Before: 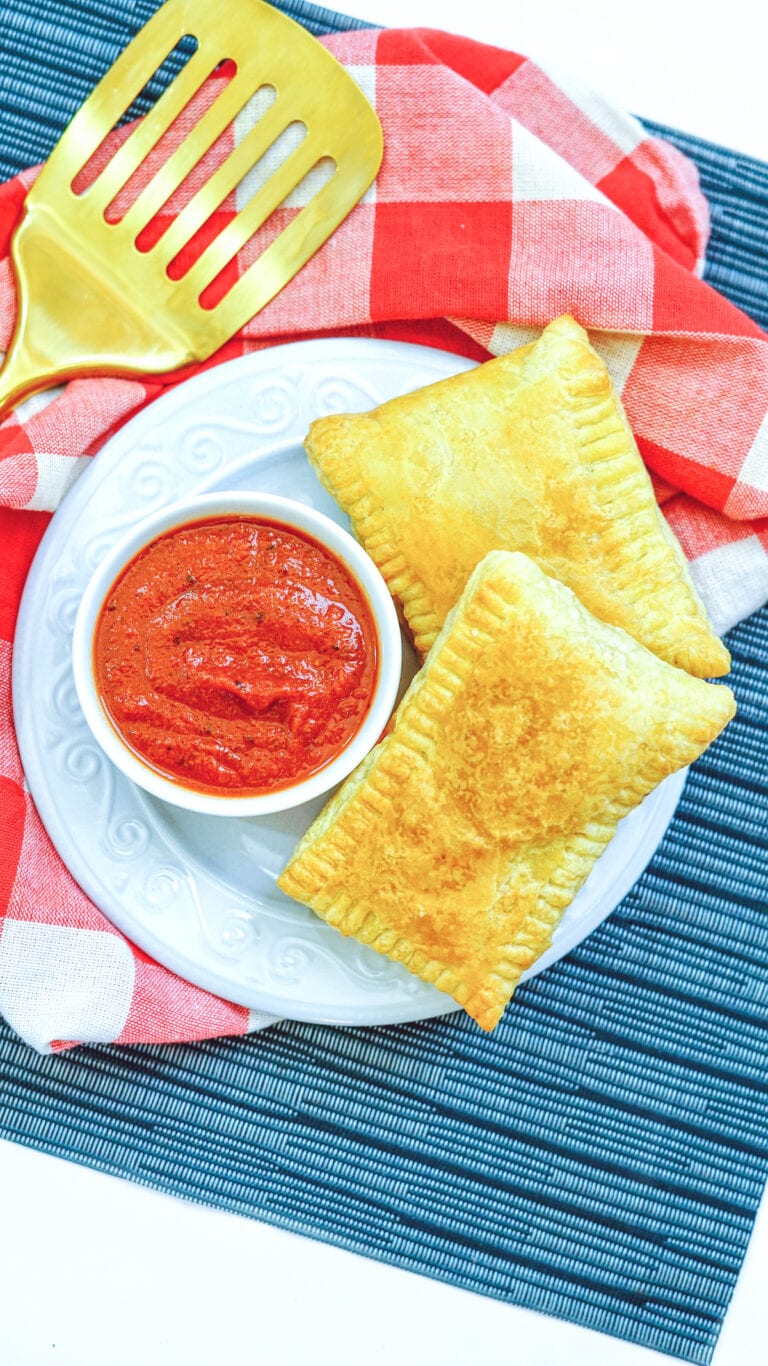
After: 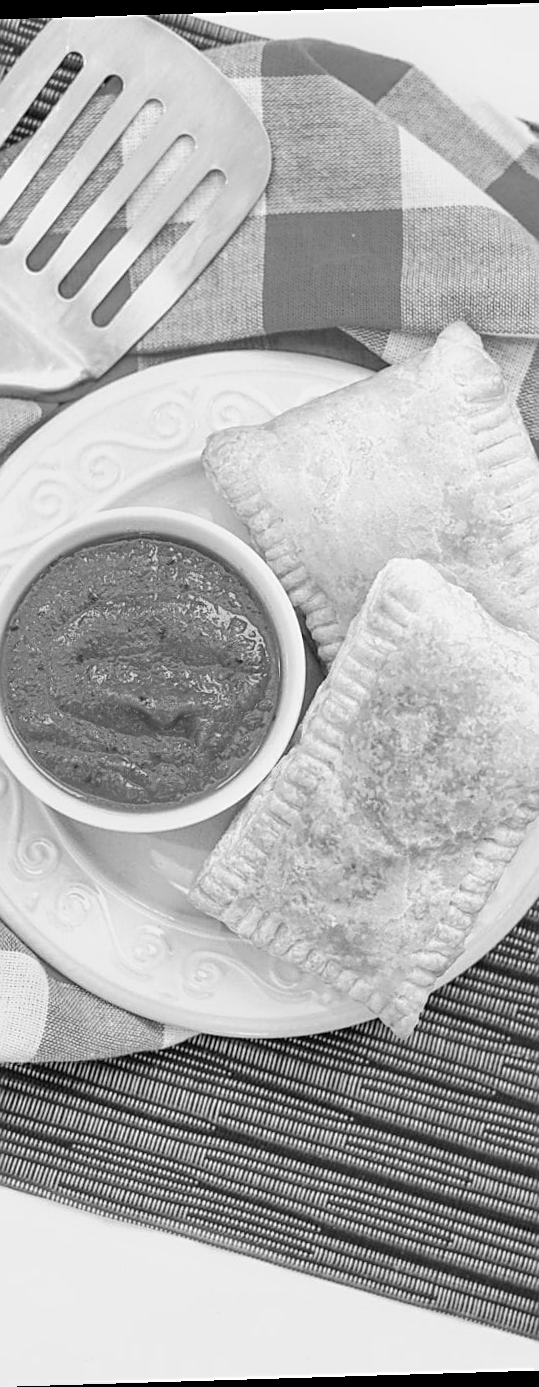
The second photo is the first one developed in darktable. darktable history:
sharpen: on, module defaults
crop and rotate: left 14.385%, right 18.948%
rotate and perspective: rotation -1.75°, automatic cropping off
monochrome: a -71.75, b 75.82
